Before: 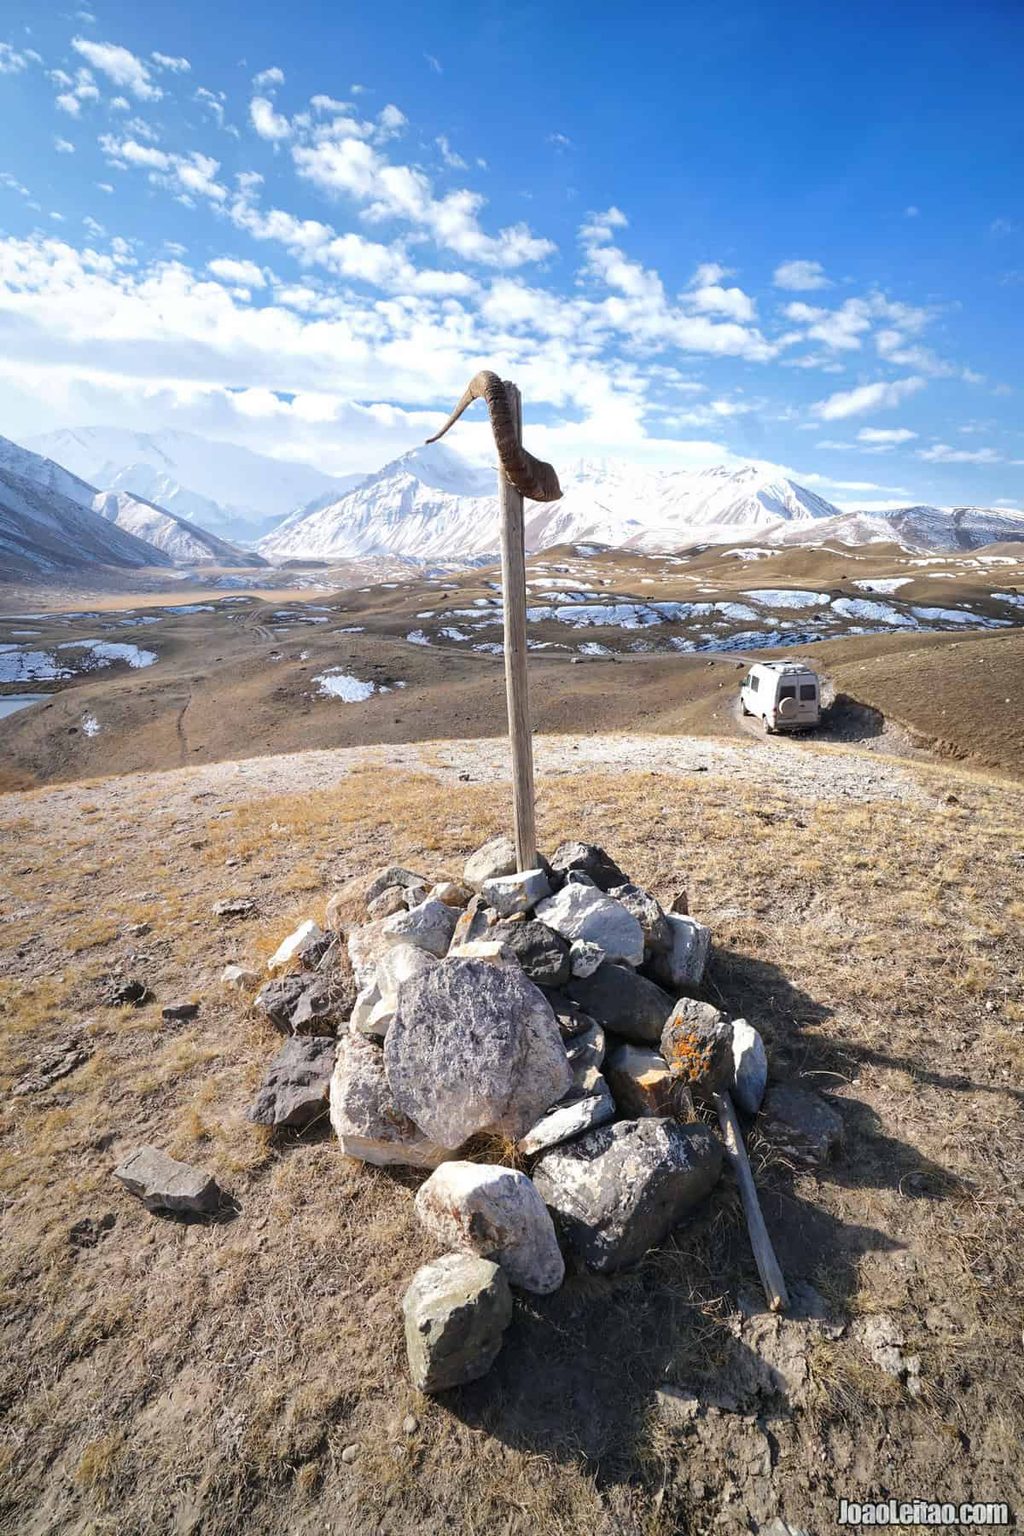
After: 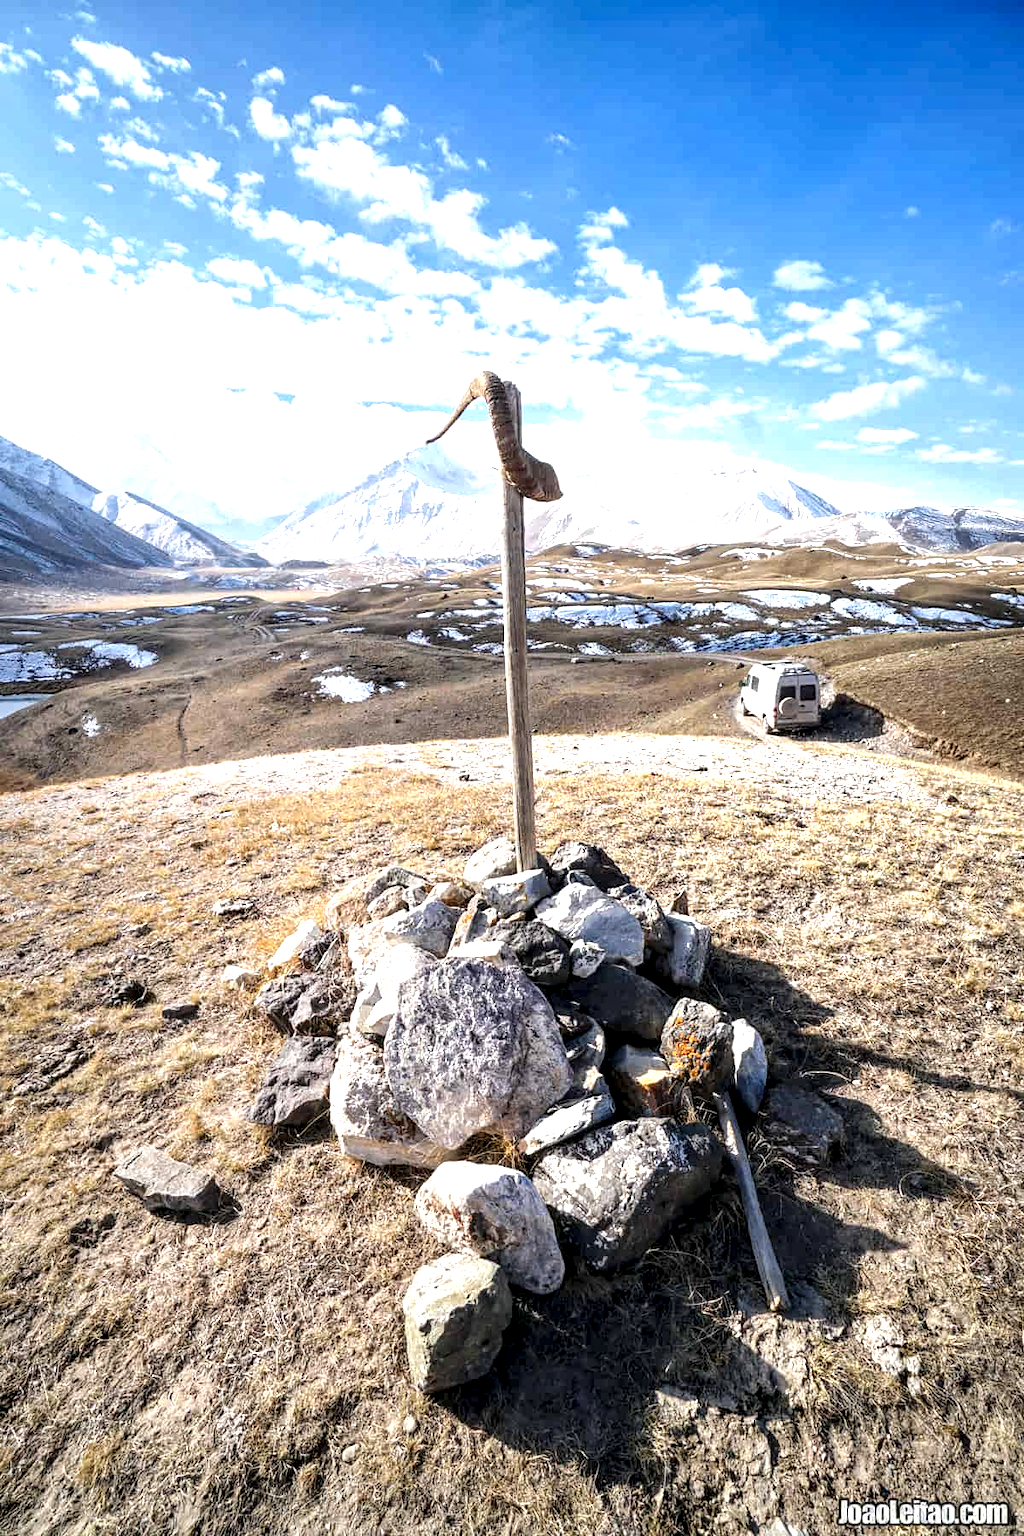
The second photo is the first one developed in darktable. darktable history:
exposure: black level correction 0.001, exposure 0.5 EV, compensate exposure bias true, compensate highlight preservation false
local contrast: highlights 65%, shadows 54%, detail 169%, midtone range 0.514
